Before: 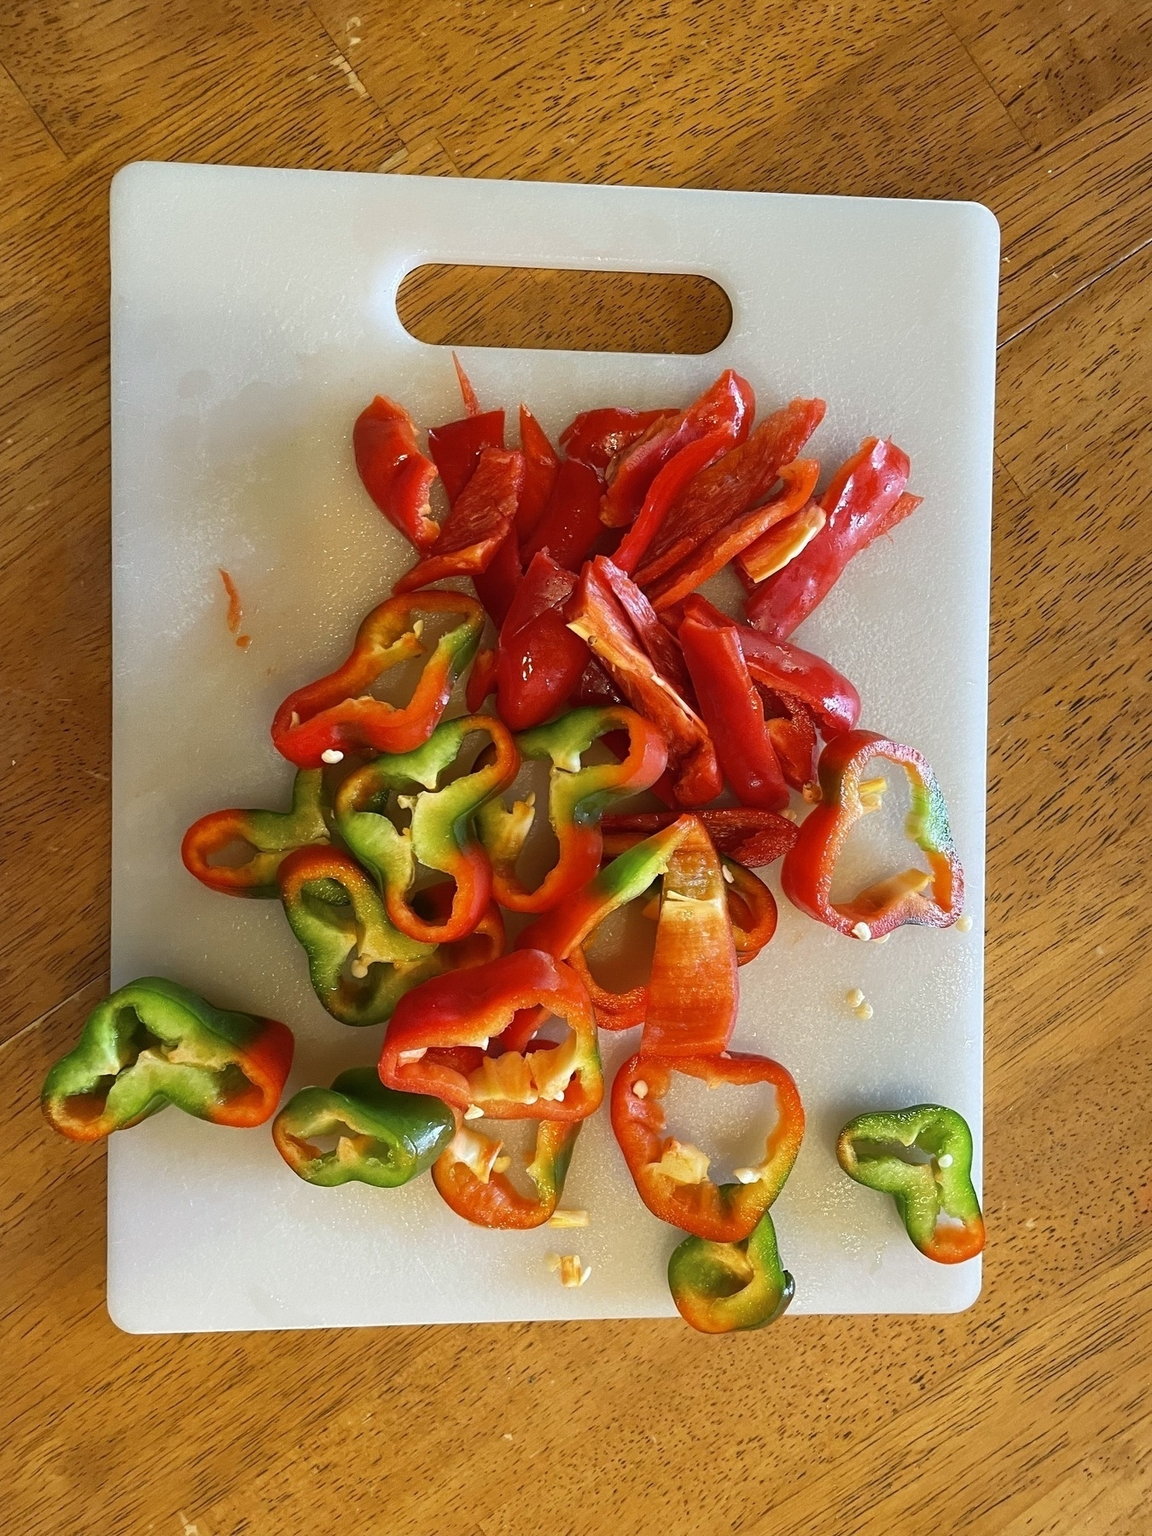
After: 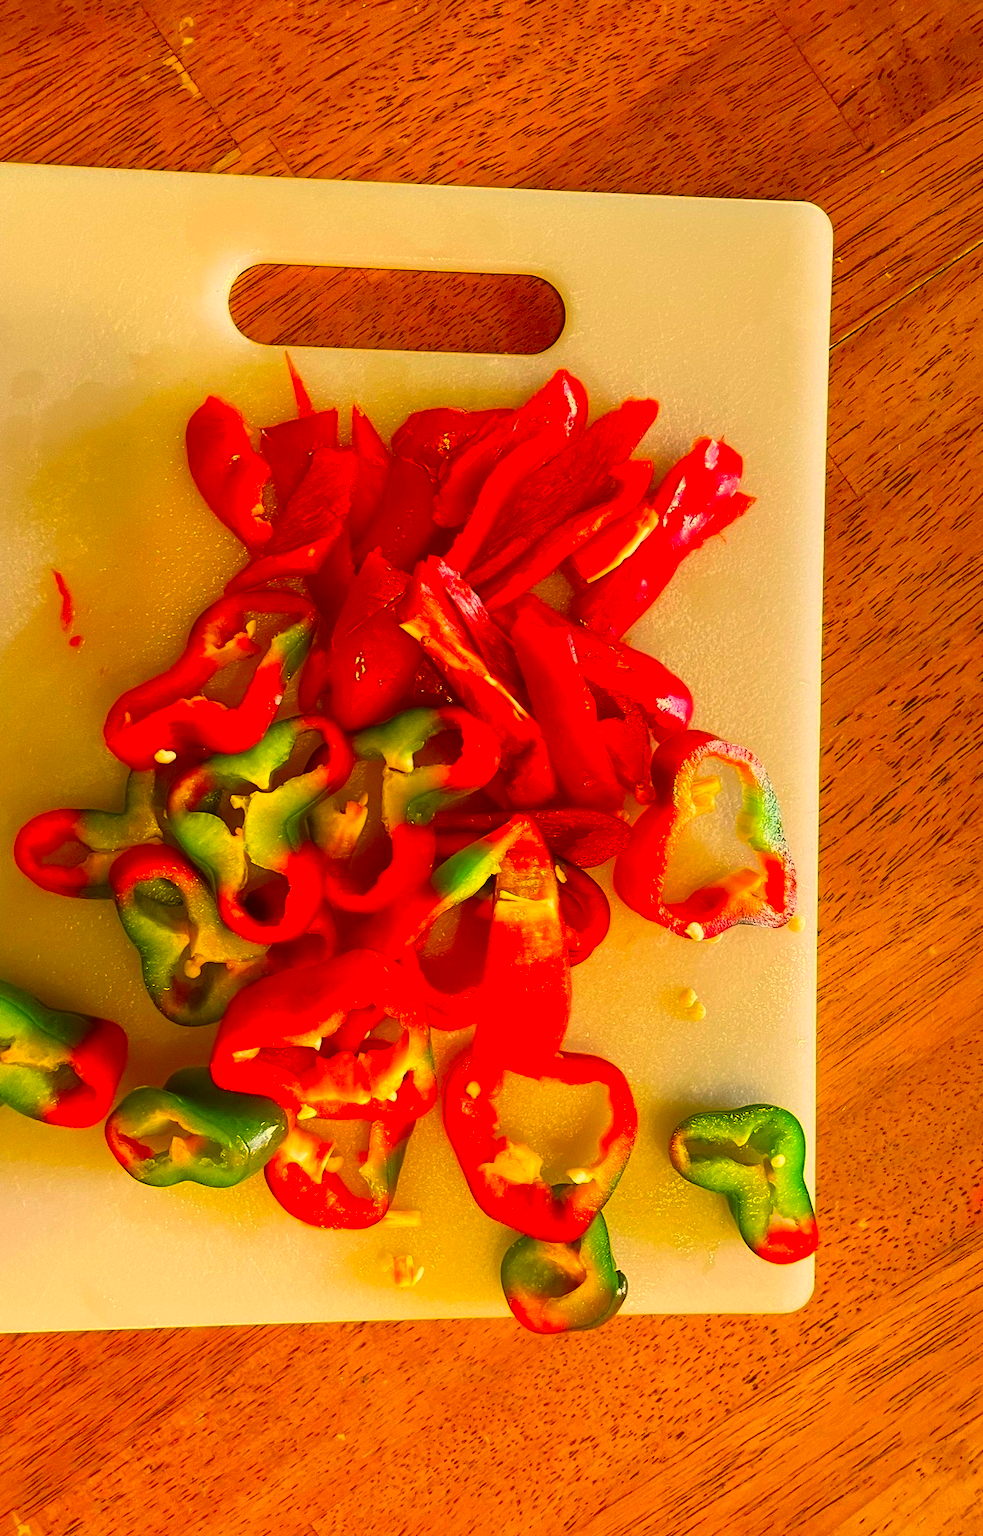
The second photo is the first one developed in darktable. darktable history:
crop and rotate: left 14.584%
color correction: highlights a* 10.44, highlights b* 30.04, shadows a* 2.73, shadows b* 17.51, saturation 1.72
